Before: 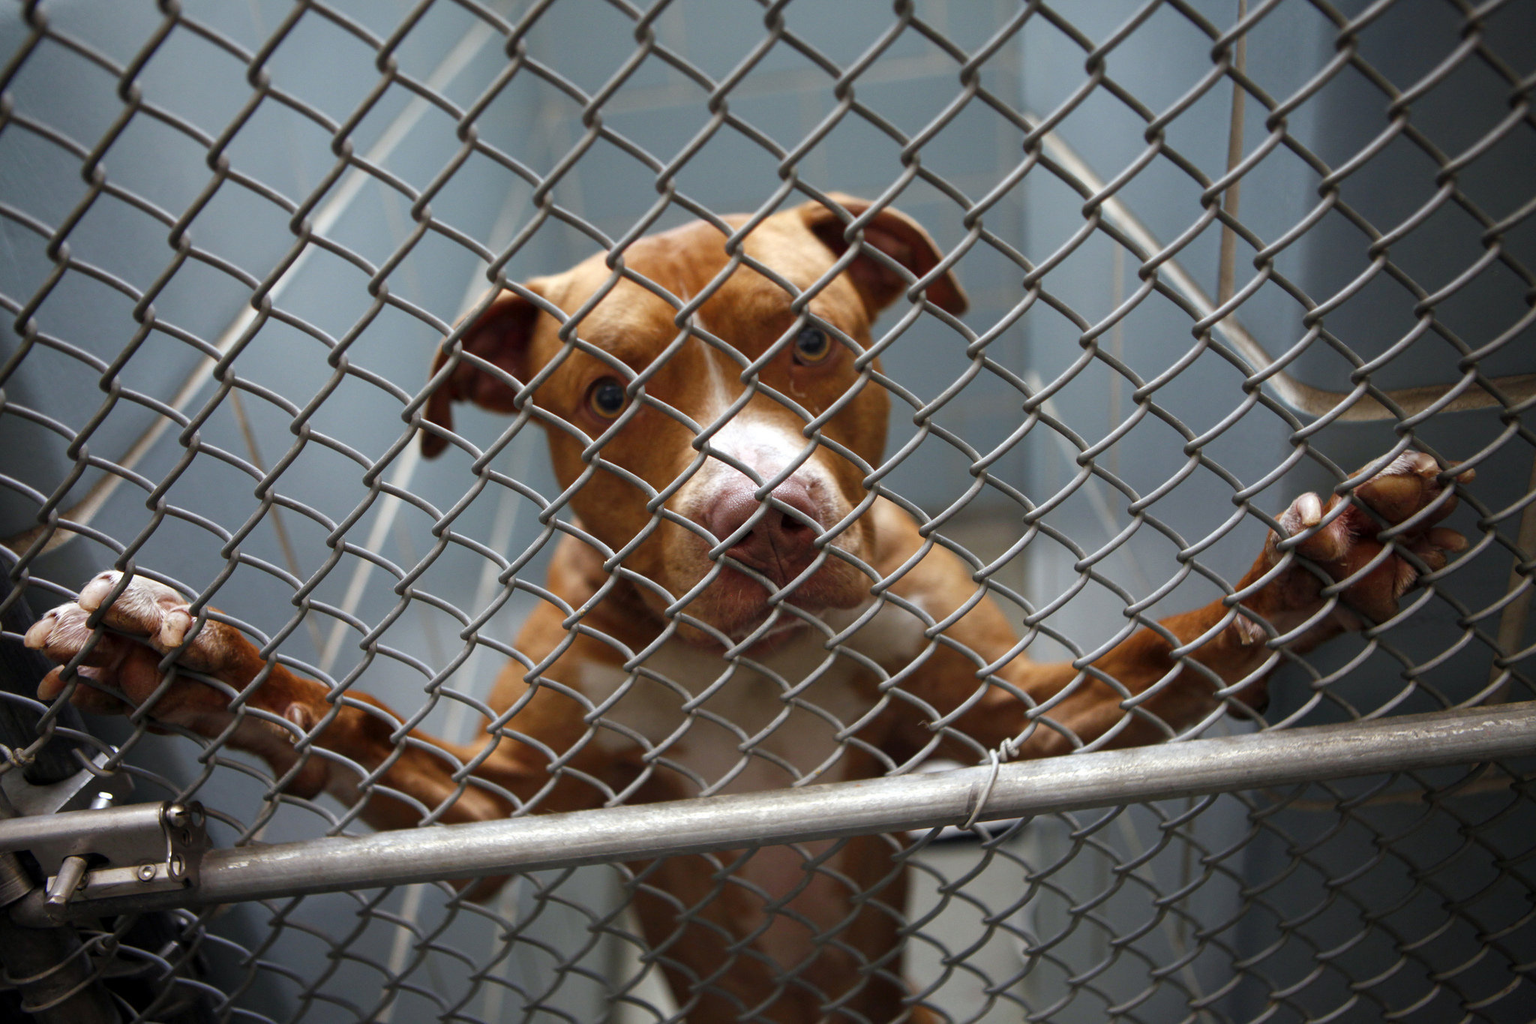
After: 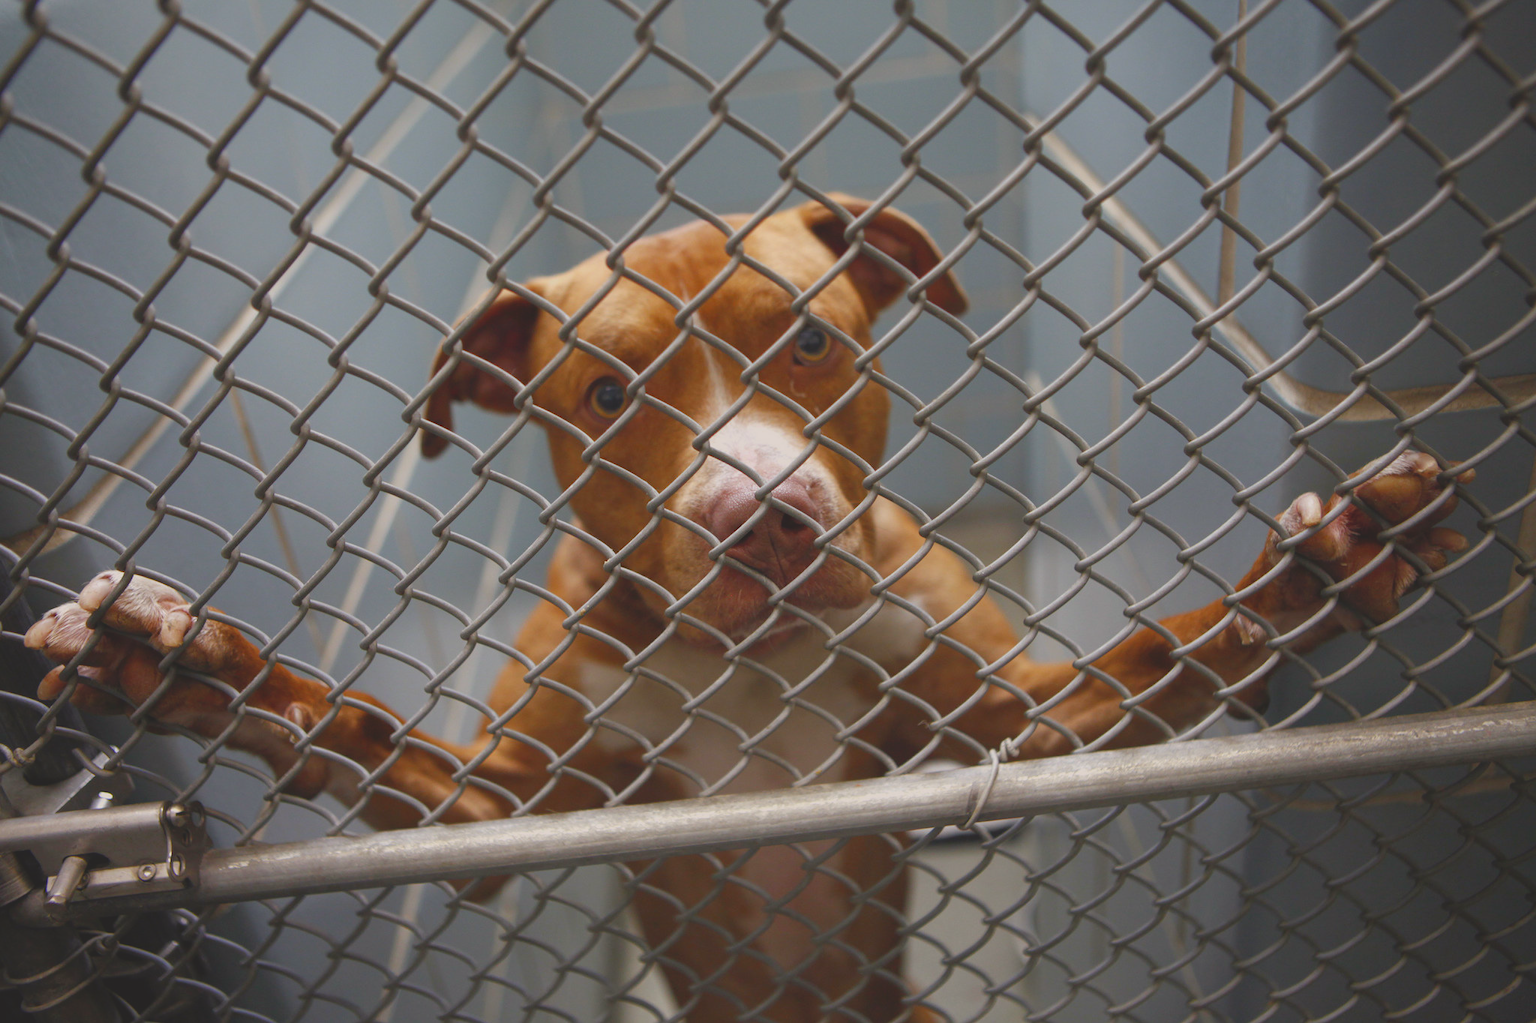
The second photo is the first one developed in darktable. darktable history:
color correction: highlights a* 3.74, highlights b* 5.14
contrast brightness saturation: contrast -0.289
